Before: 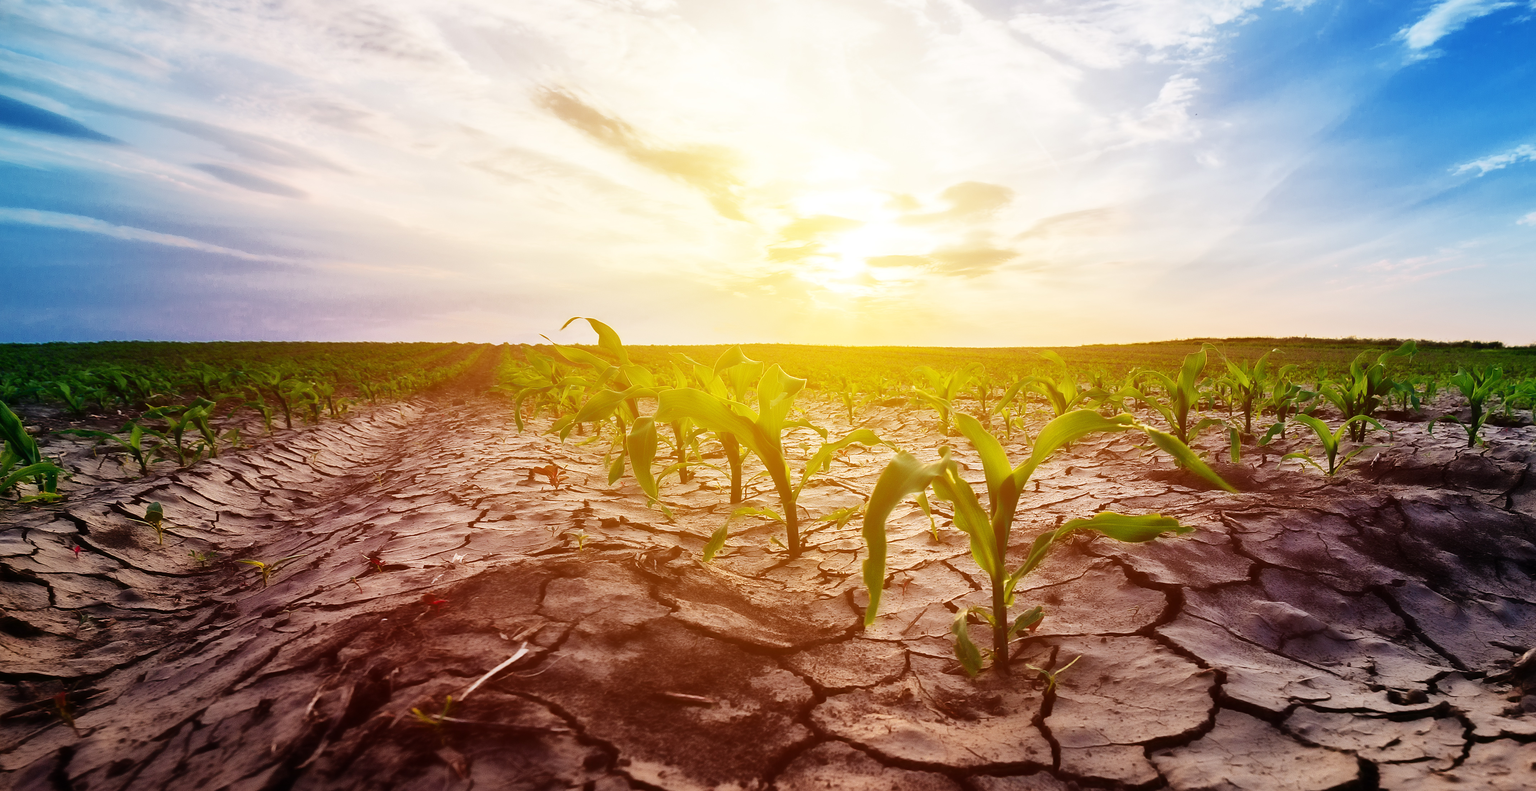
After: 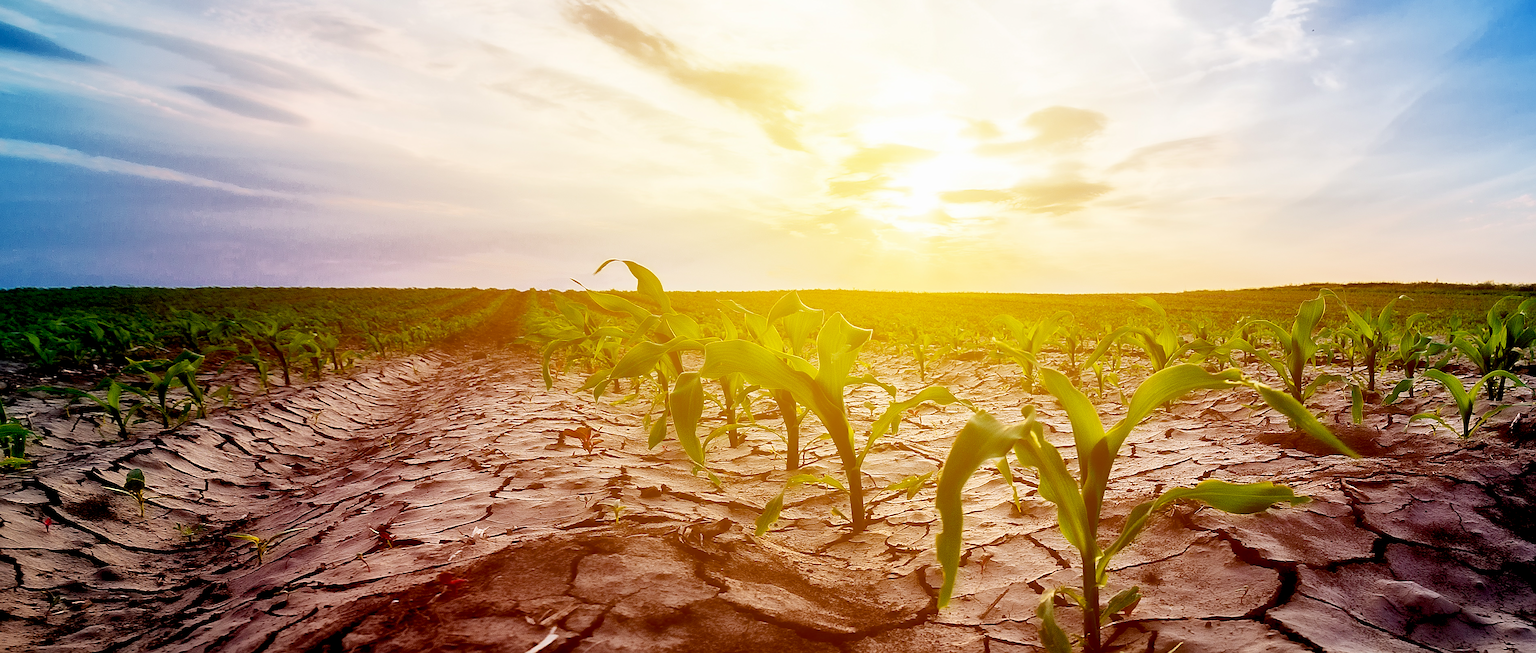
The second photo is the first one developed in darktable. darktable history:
color balance rgb: shadows lift › chroma 0.841%, shadows lift › hue 114.71°, global offset › luminance -1.438%, perceptual saturation grading › global saturation 3.851%
crop and rotate: left 2.288%, top 11.117%, right 9.265%, bottom 15.854%
sharpen: on, module defaults
